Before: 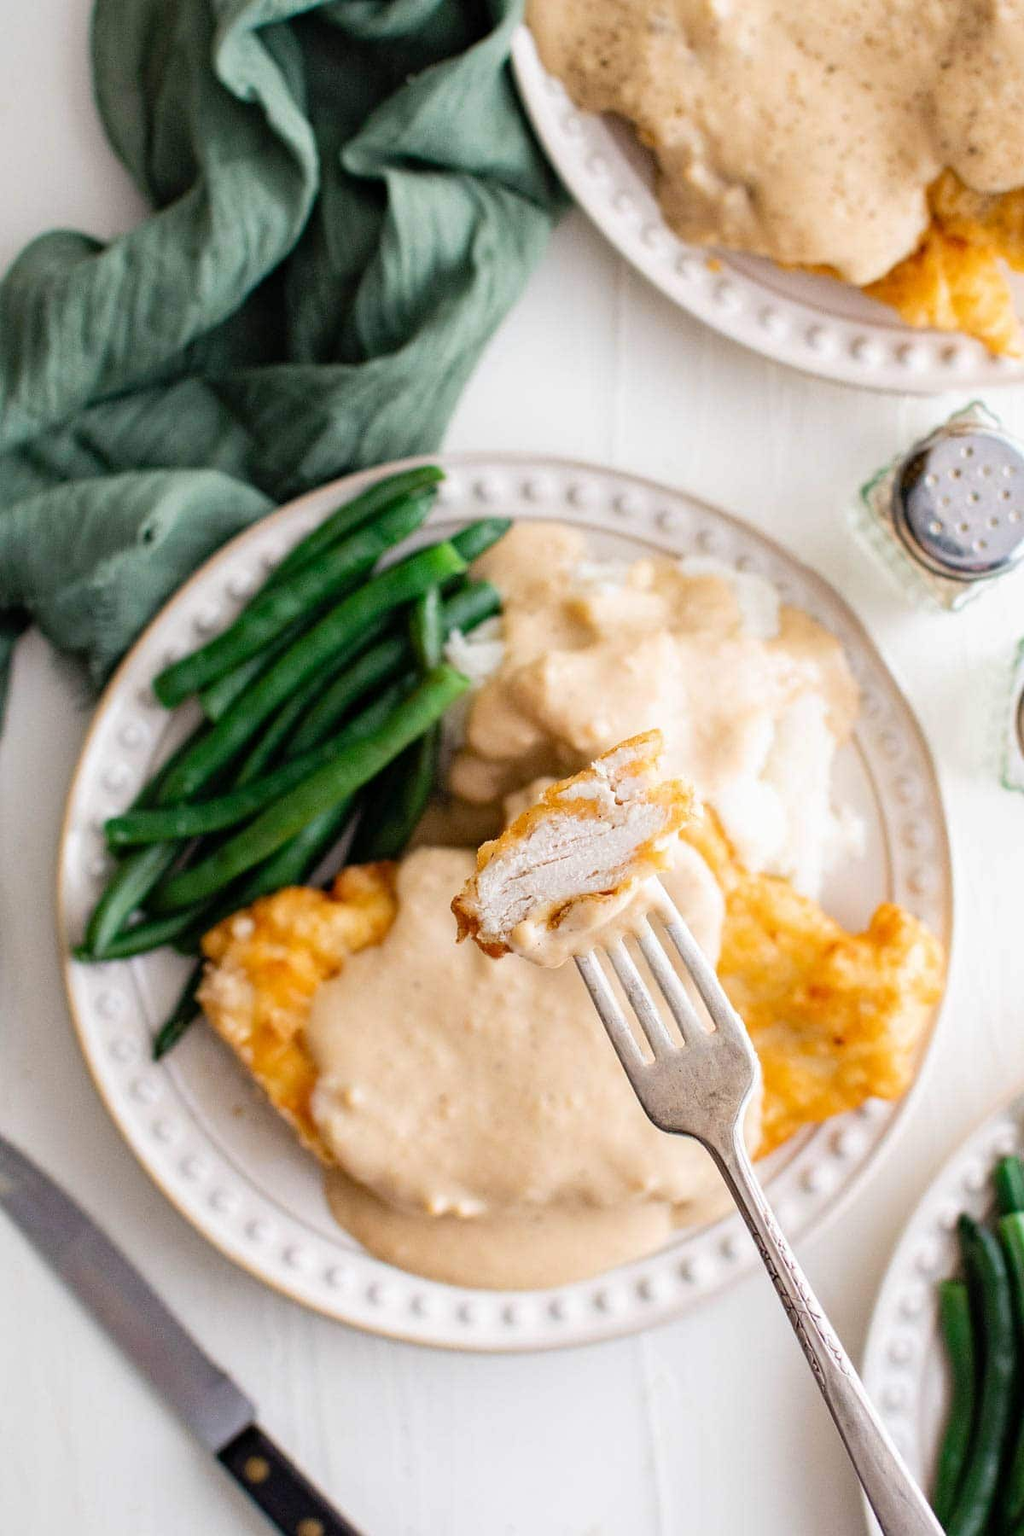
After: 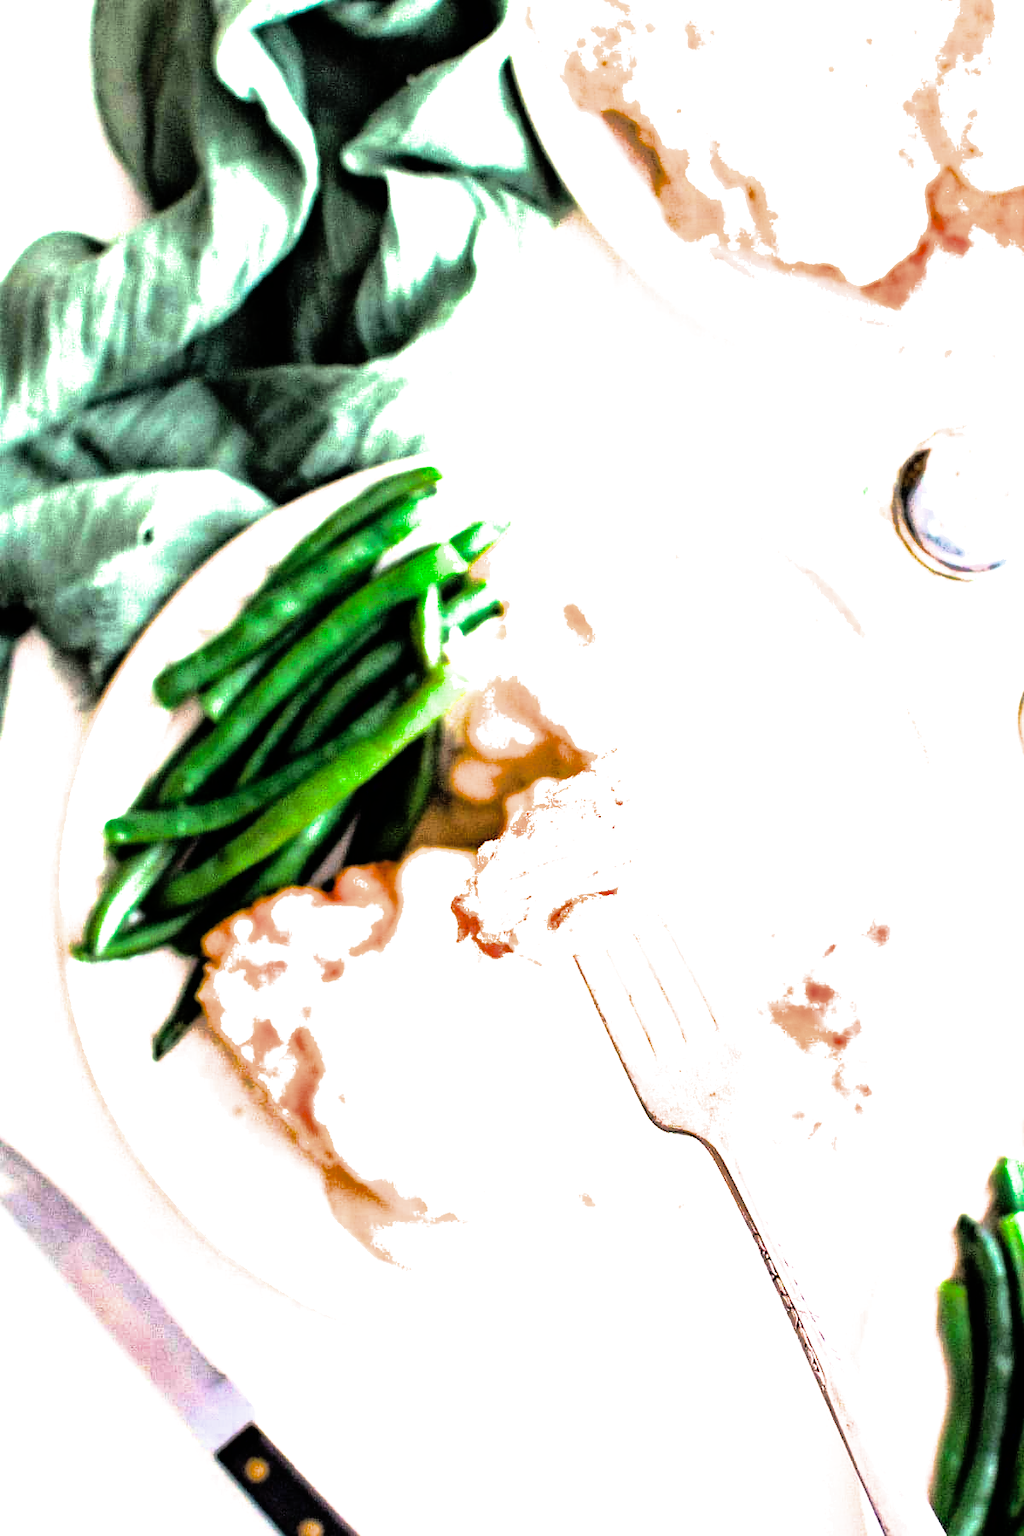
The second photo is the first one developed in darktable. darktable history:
shadows and highlights: on, module defaults
exposure: exposure 1.215 EV, compensate highlight preservation false
color balance rgb: perceptual saturation grading › global saturation 10.399%, perceptual brilliance grading › highlights 74.266%, perceptual brilliance grading › shadows -29.513%
filmic rgb: black relative exposure -7.5 EV, white relative exposure 5 EV, hardness 3.34, contrast 1.299, color science v6 (2022), iterations of high-quality reconstruction 0
